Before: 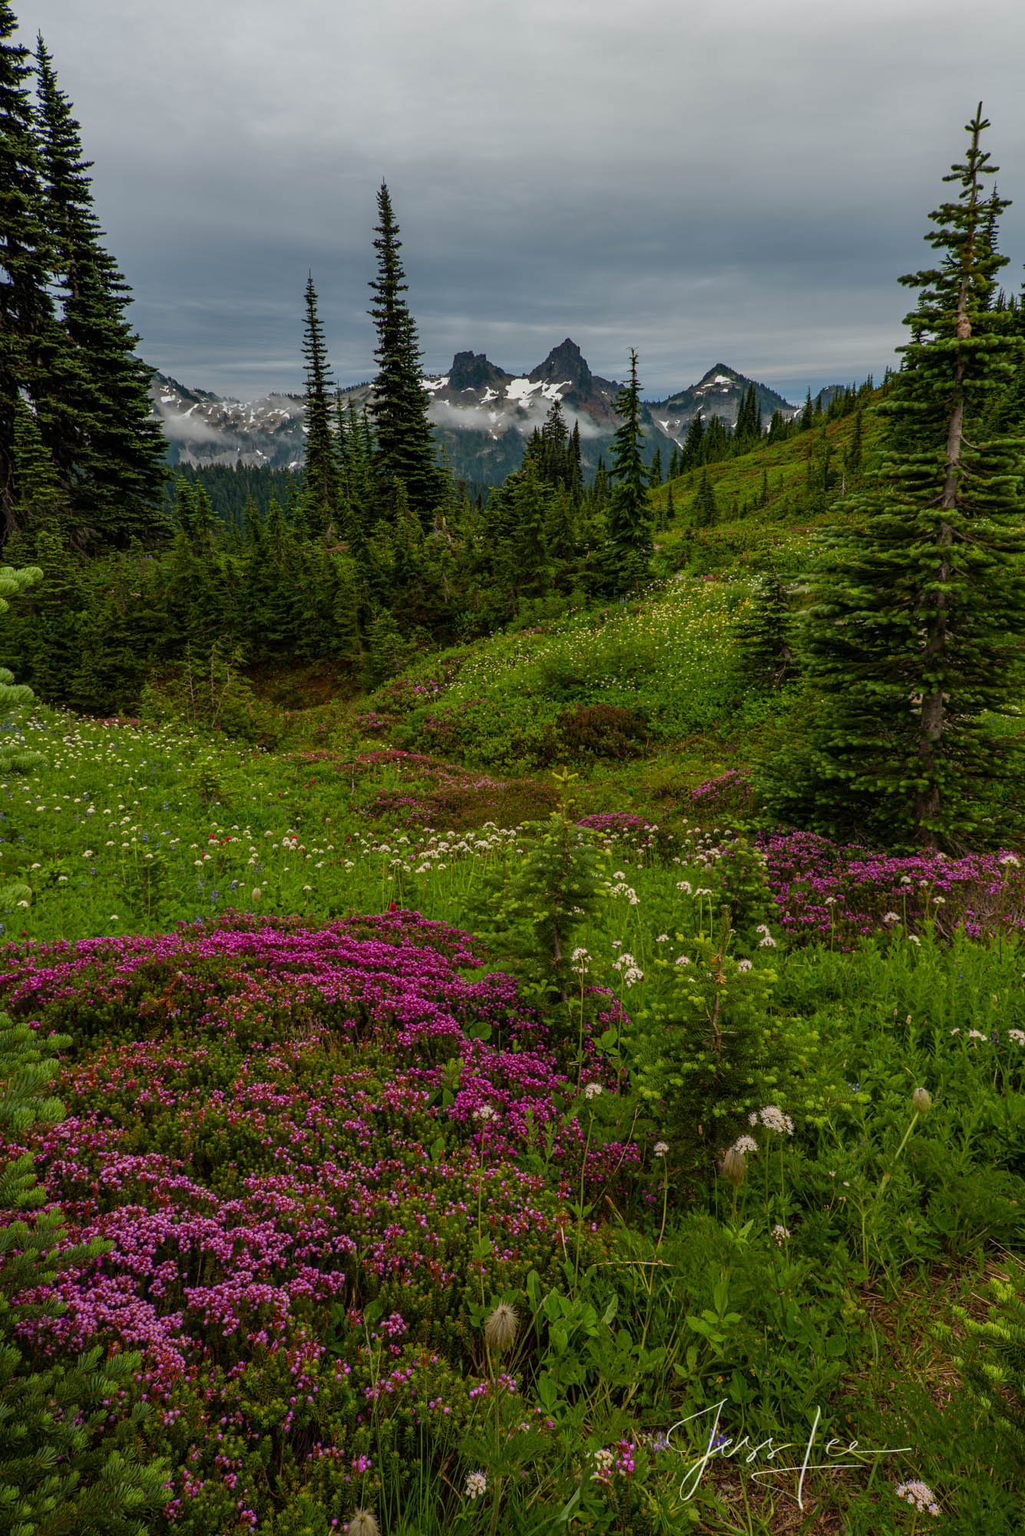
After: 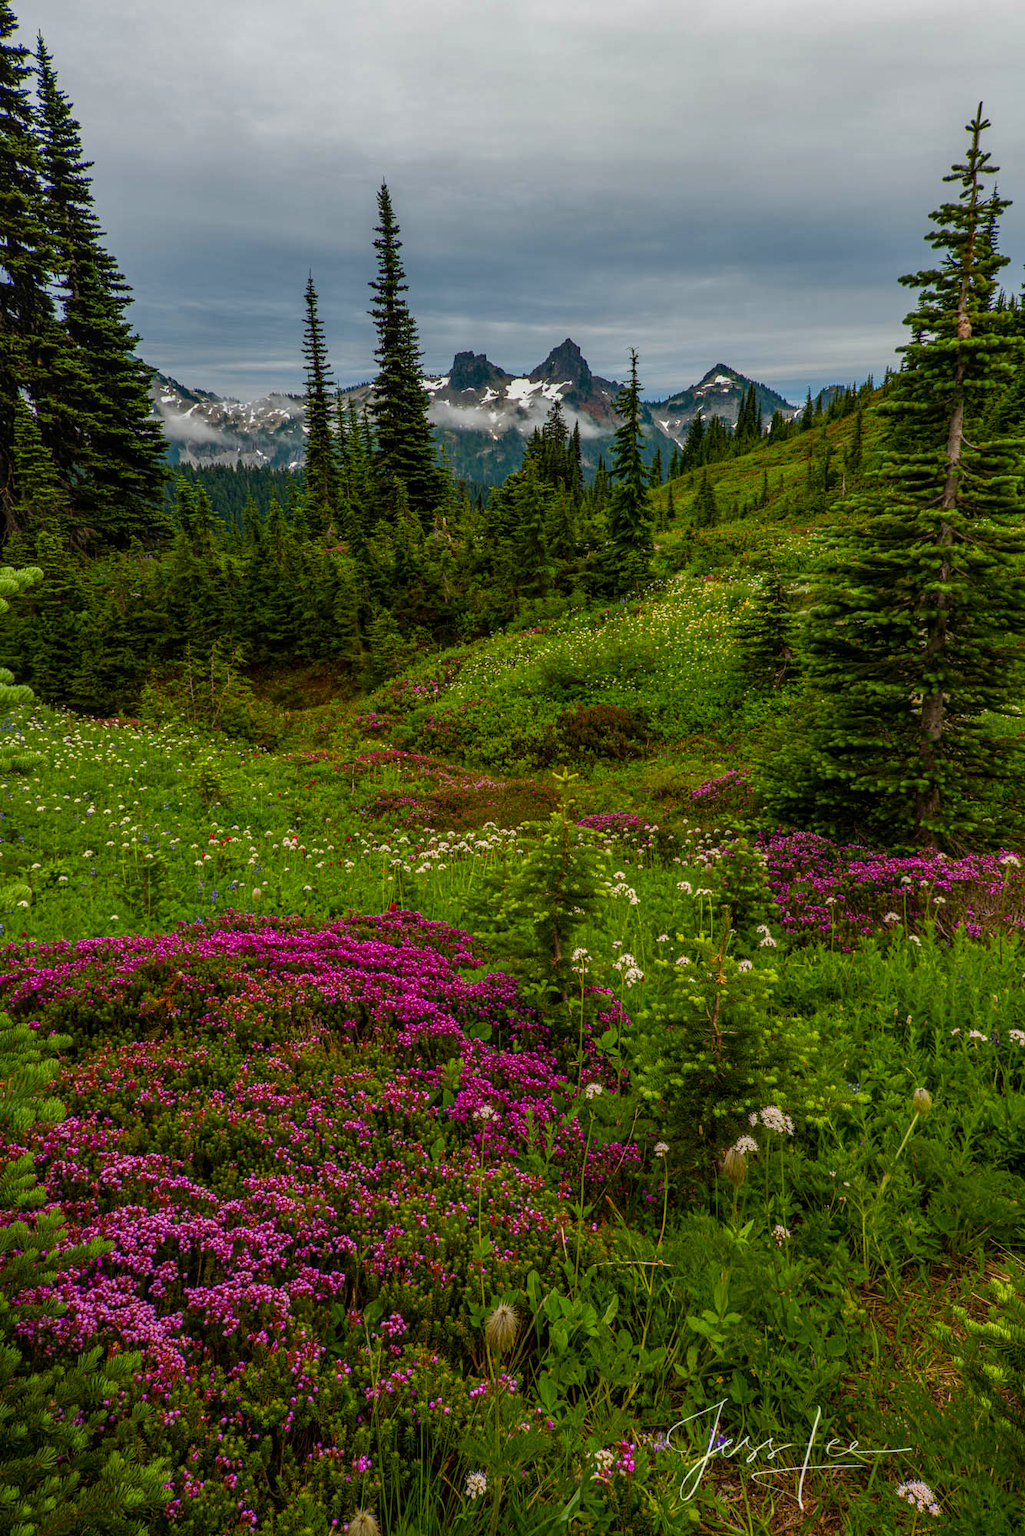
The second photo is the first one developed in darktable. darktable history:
color balance rgb: linear chroma grading › shadows 32%, linear chroma grading › global chroma -2%, linear chroma grading › mid-tones 4%, perceptual saturation grading › global saturation -2%, perceptual saturation grading › highlights -8%, perceptual saturation grading › mid-tones 8%, perceptual saturation grading › shadows 4%, perceptual brilliance grading › highlights 8%, perceptual brilliance grading › mid-tones 4%, perceptual brilliance grading › shadows 2%, global vibrance 16%, saturation formula JzAzBz (2021)
local contrast: detail 115%
